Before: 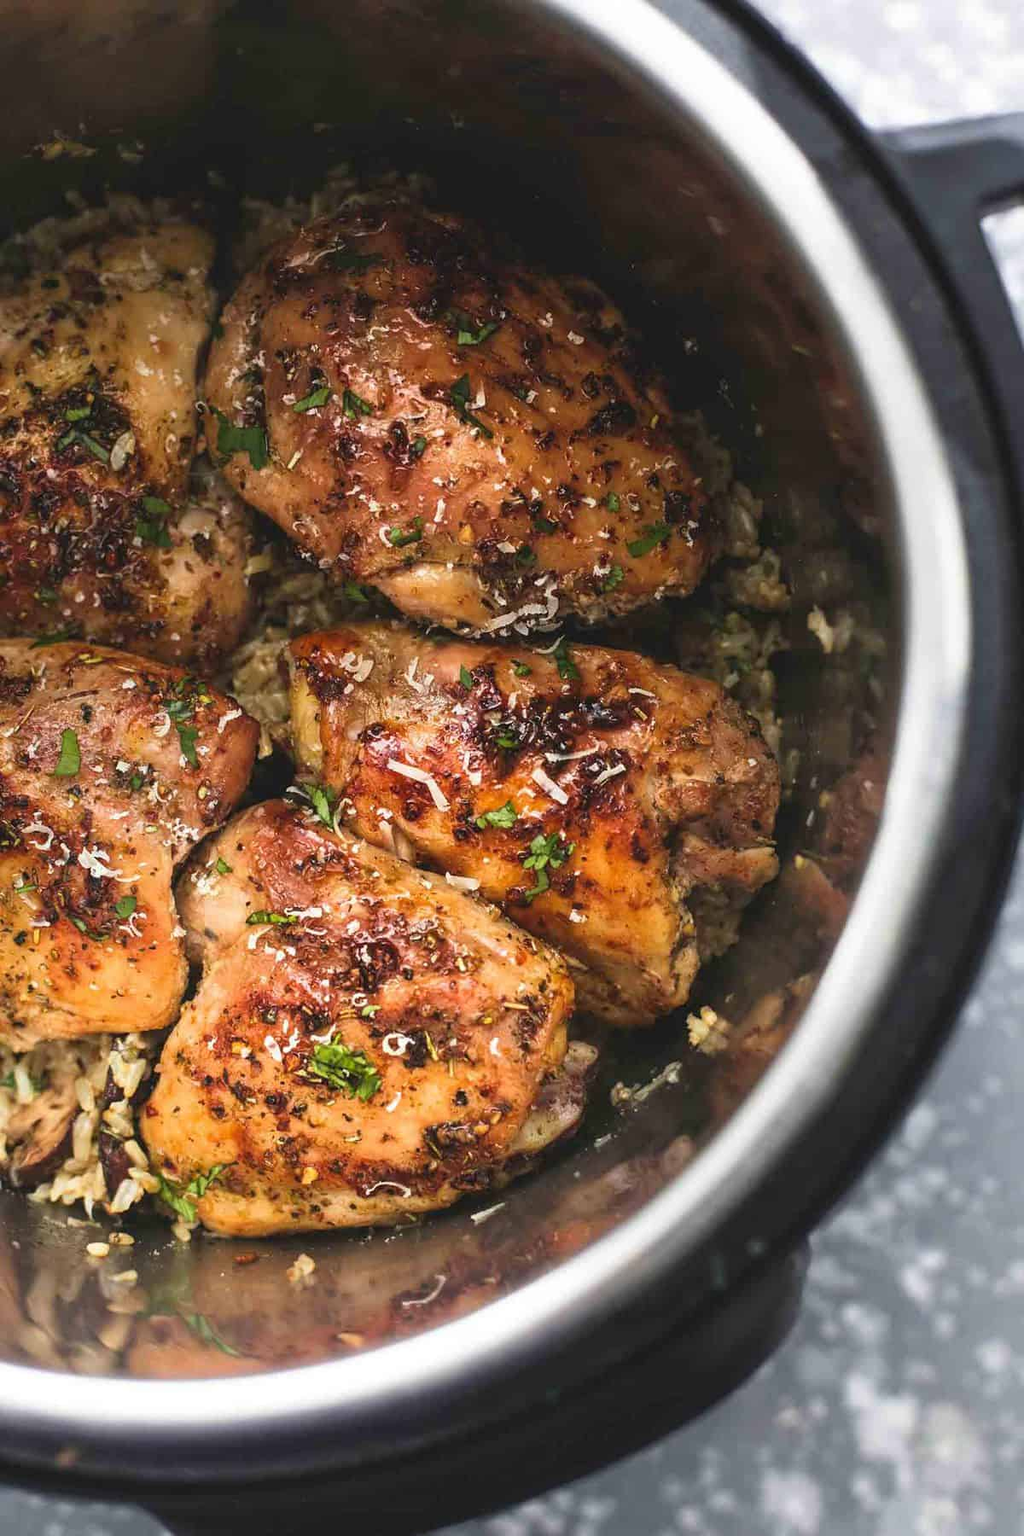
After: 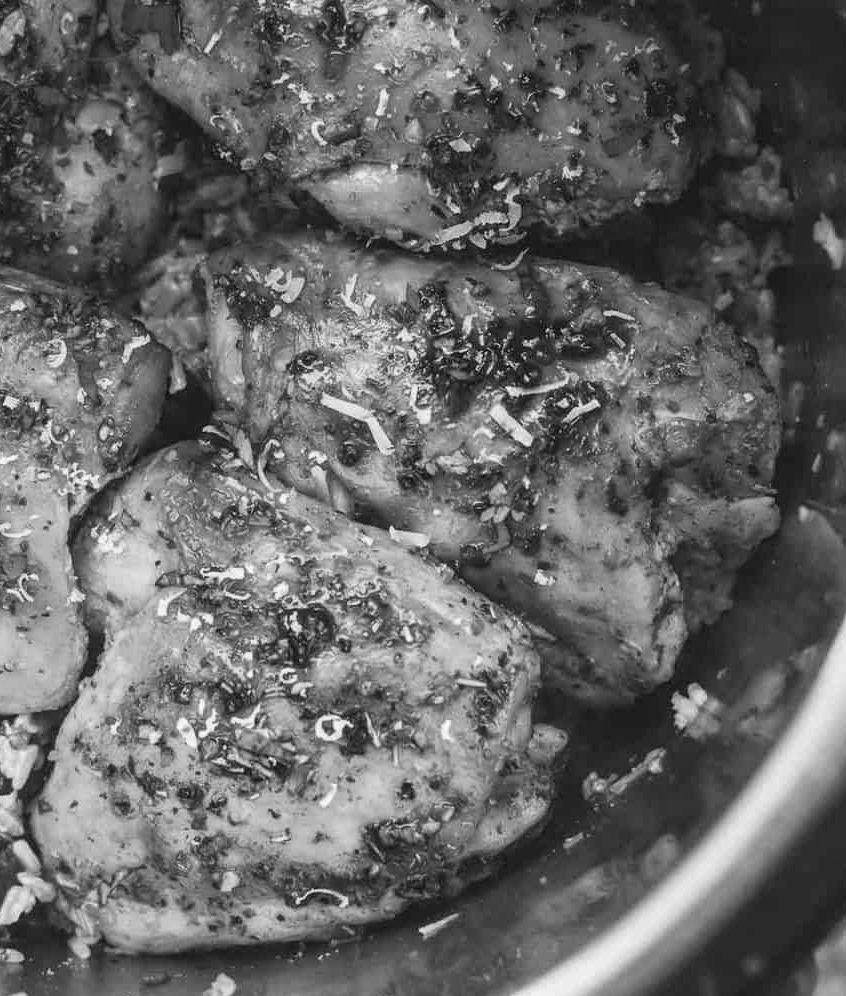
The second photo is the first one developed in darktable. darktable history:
exposure: compensate highlight preservation false
monochrome: on, module defaults
local contrast: detail 110%
crop: left 11.123%, top 27.61%, right 18.3%, bottom 17.034%
